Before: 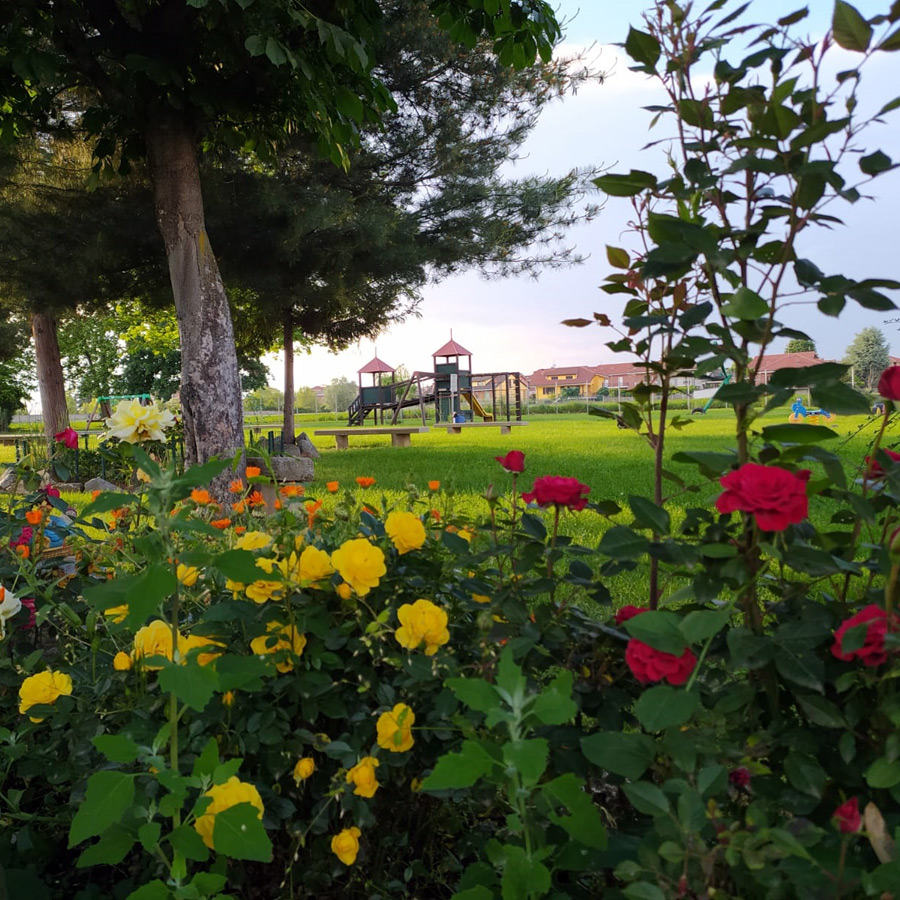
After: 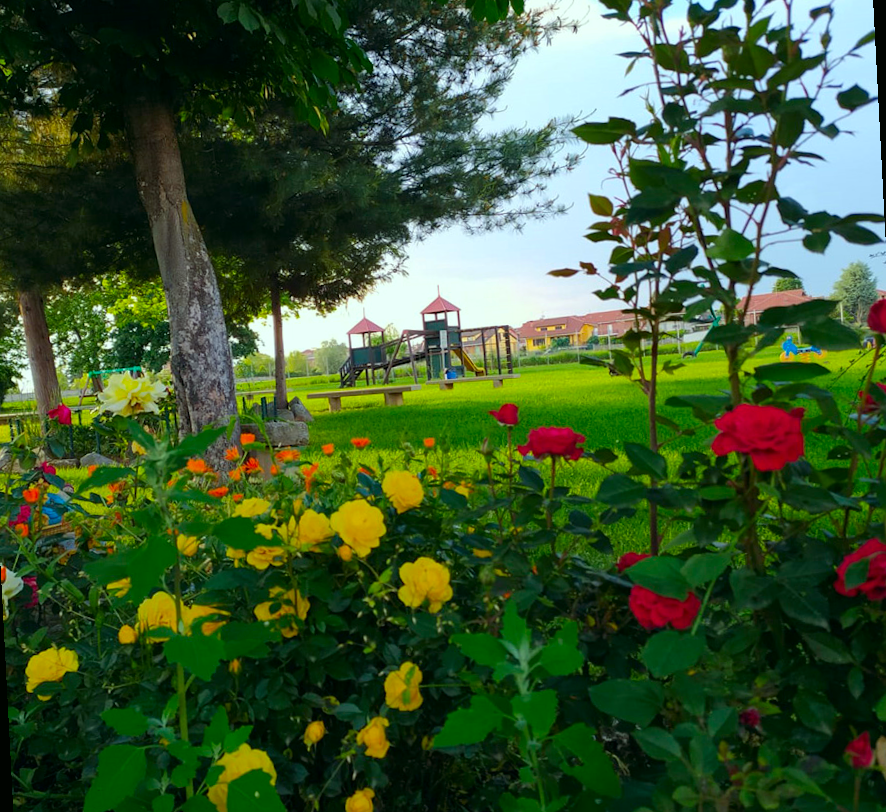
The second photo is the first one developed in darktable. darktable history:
rotate and perspective: rotation -3°, crop left 0.031, crop right 0.968, crop top 0.07, crop bottom 0.93
color correction: highlights a* -7.33, highlights b* 1.26, shadows a* -3.55, saturation 1.4
